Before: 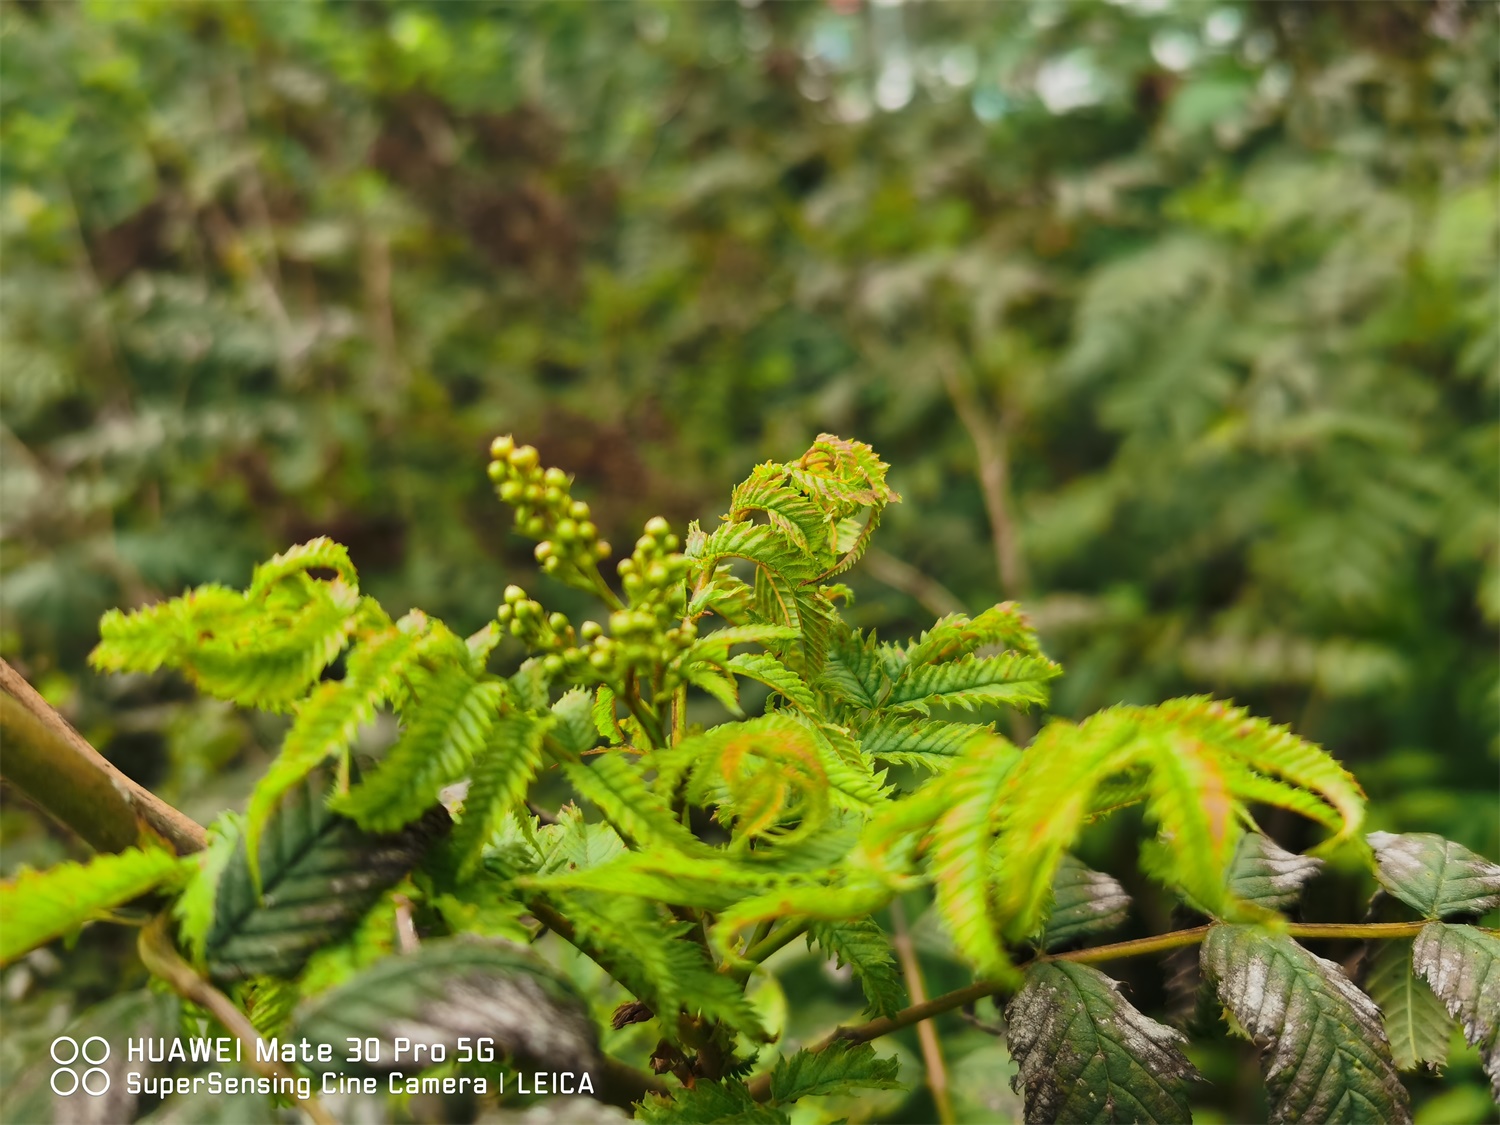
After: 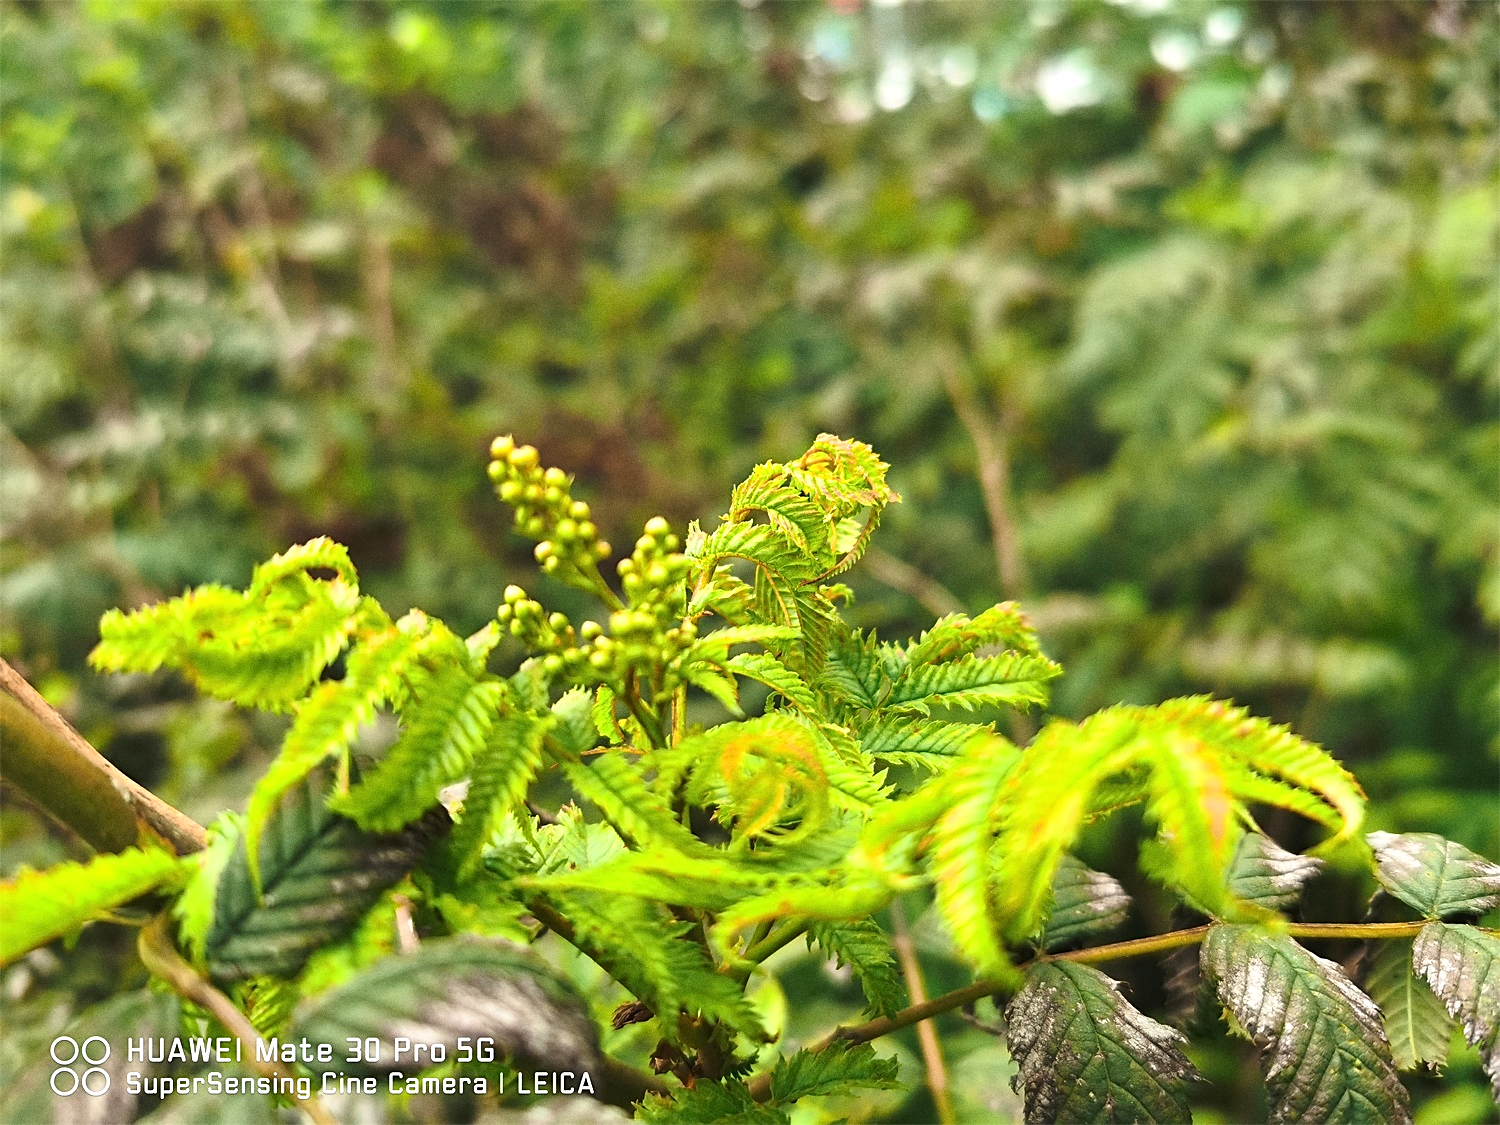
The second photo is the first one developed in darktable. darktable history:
exposure: black level correction 0, exposure 0.7 EV, compensate exposure bias true, compensate highlight preservation false
sharpen: on, module defaults
grain: coarseness 0.47 ISO
